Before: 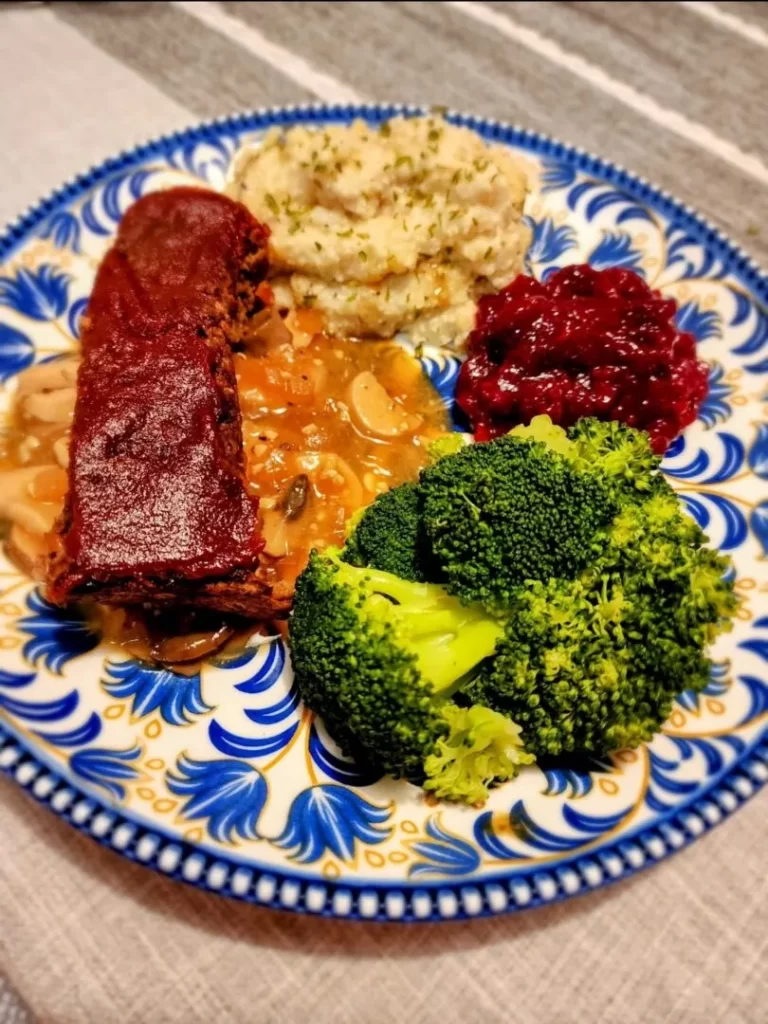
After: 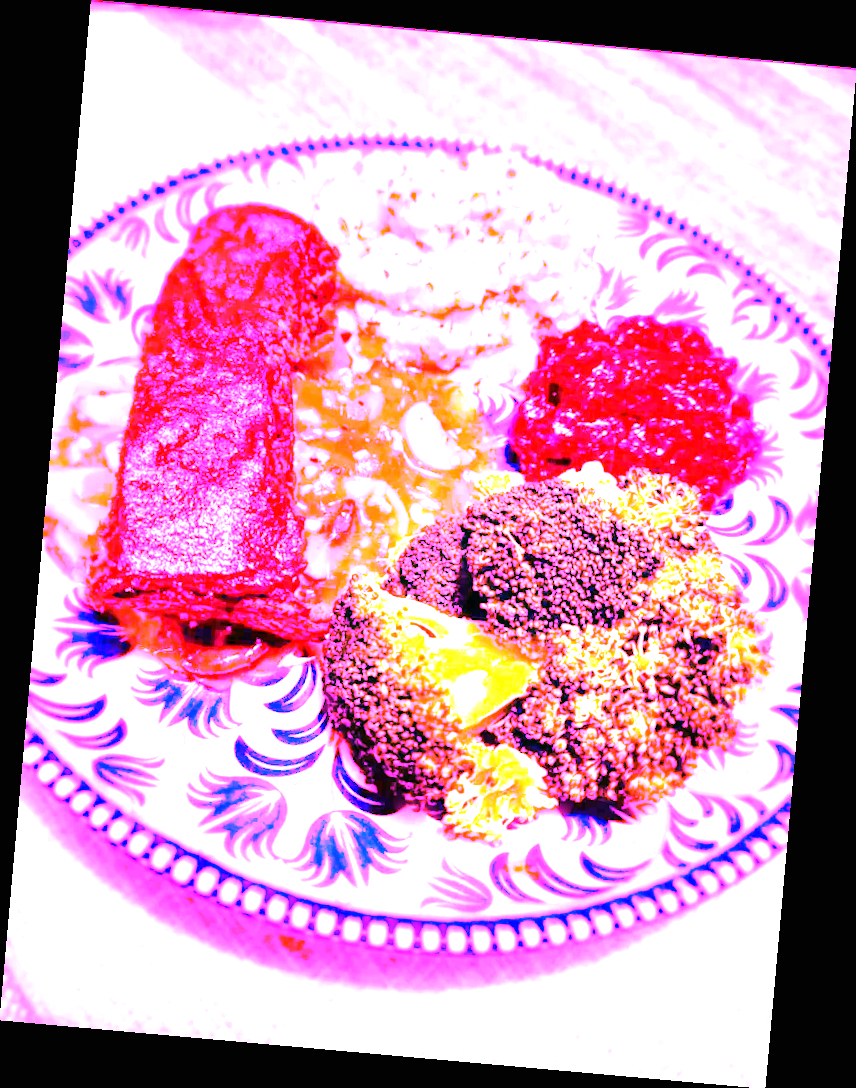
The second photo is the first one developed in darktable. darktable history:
white balance: red 8, blue 8
exposure: black level correction 0, exposure 1.45 EV, compensate exposure bias true, compensate highlight preservation false
tone equalizer: on, module defaults
rotate and perspective: rotation 5.12°, automatic cropping off
haze removal: strength 0.25, distance 0.25, compatibility mode true, adaptive false
